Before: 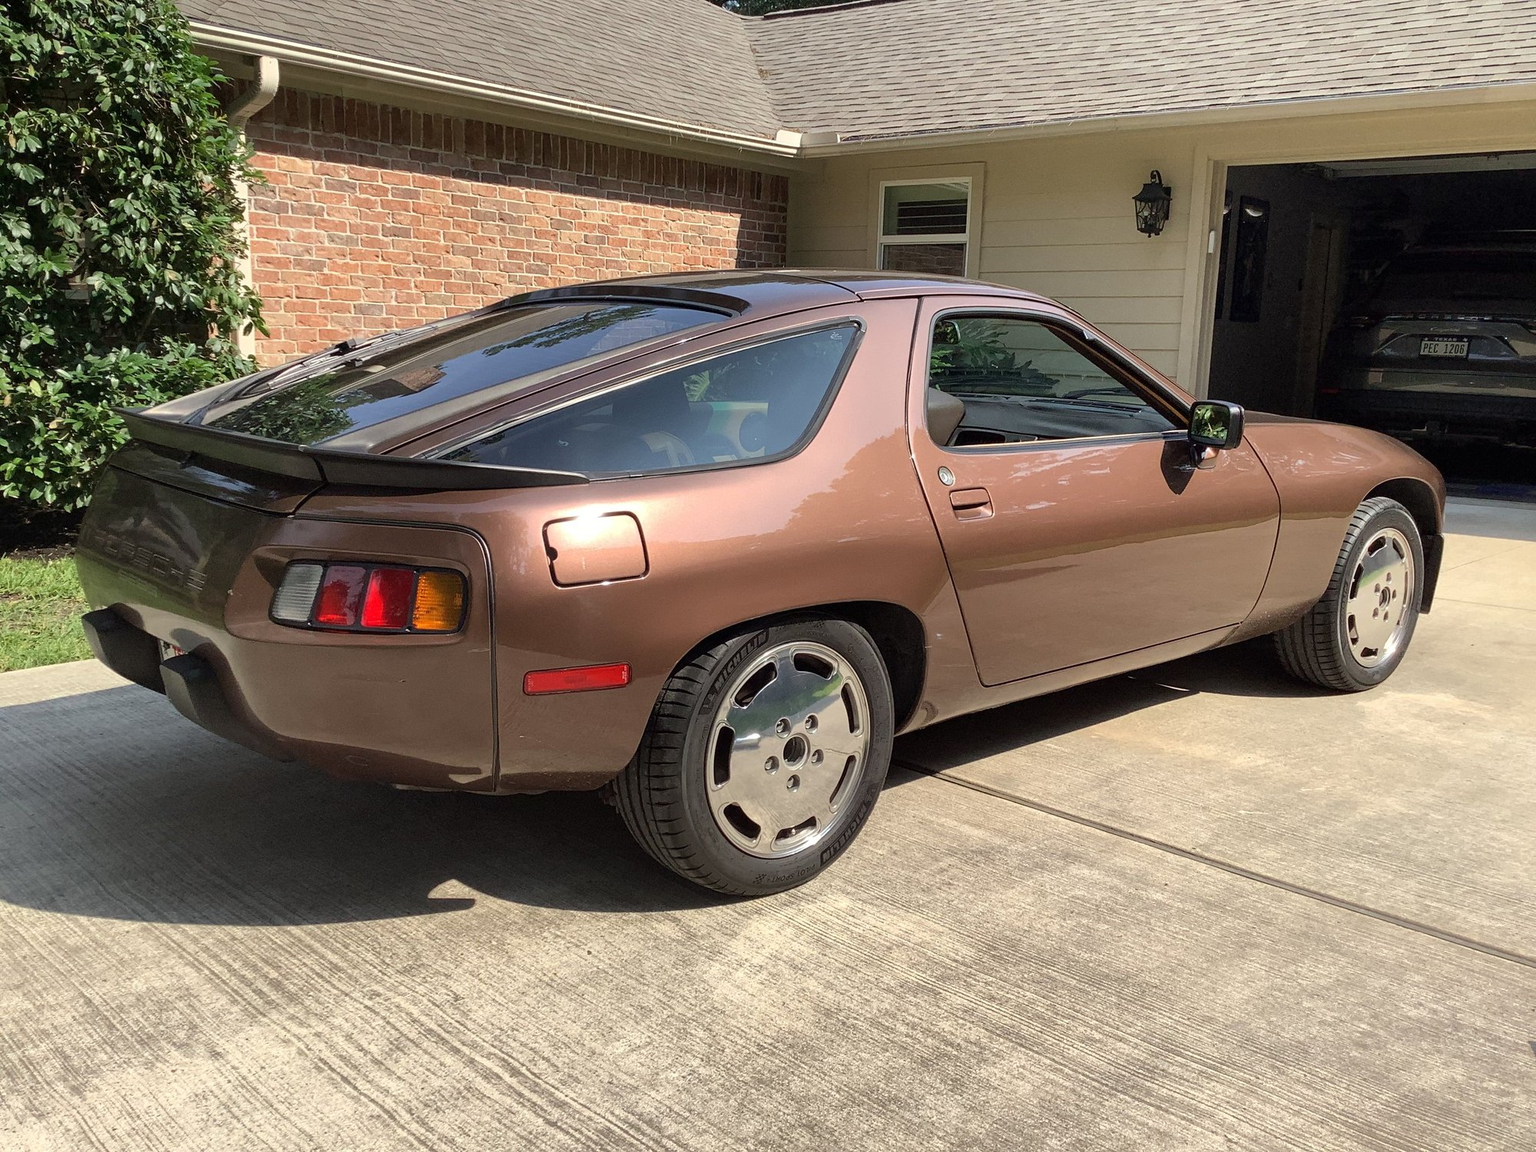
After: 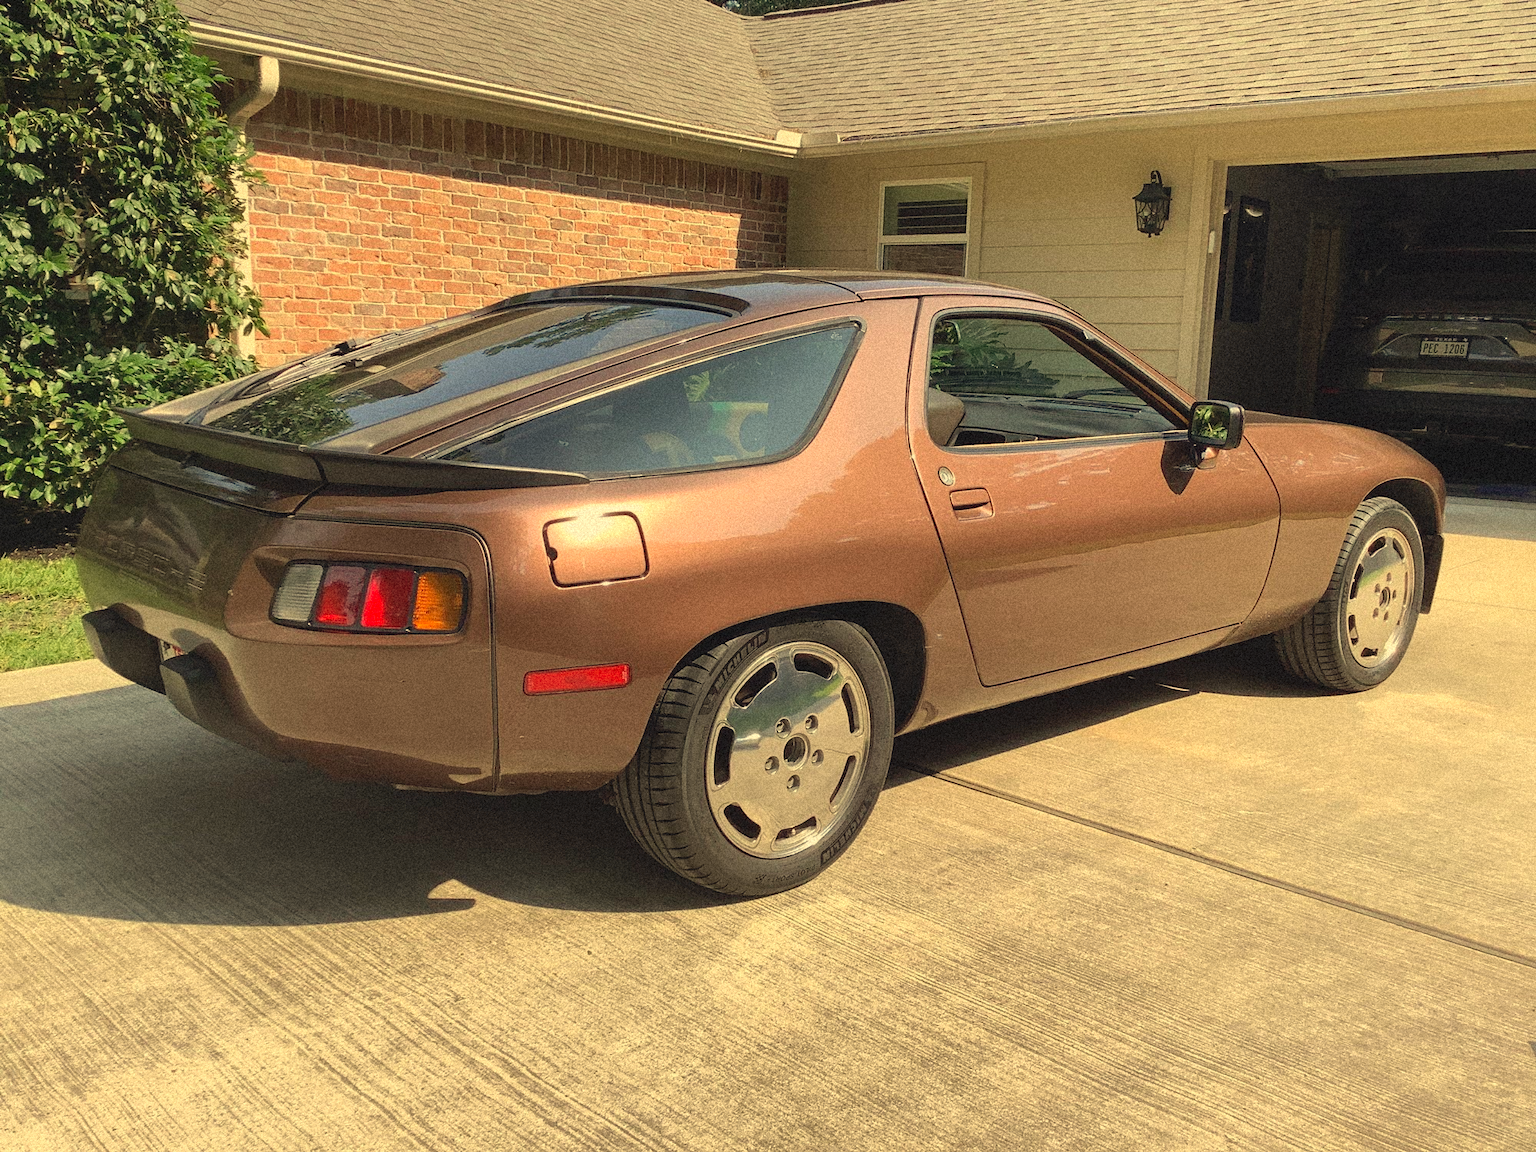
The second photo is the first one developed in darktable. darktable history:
contrast brightness saturation: contrast -0.1, brightness 0.05, saturation 0.08
white balance: red 1.08, blue 0.791
grain: strength 35%, mid-tones bias 0%
